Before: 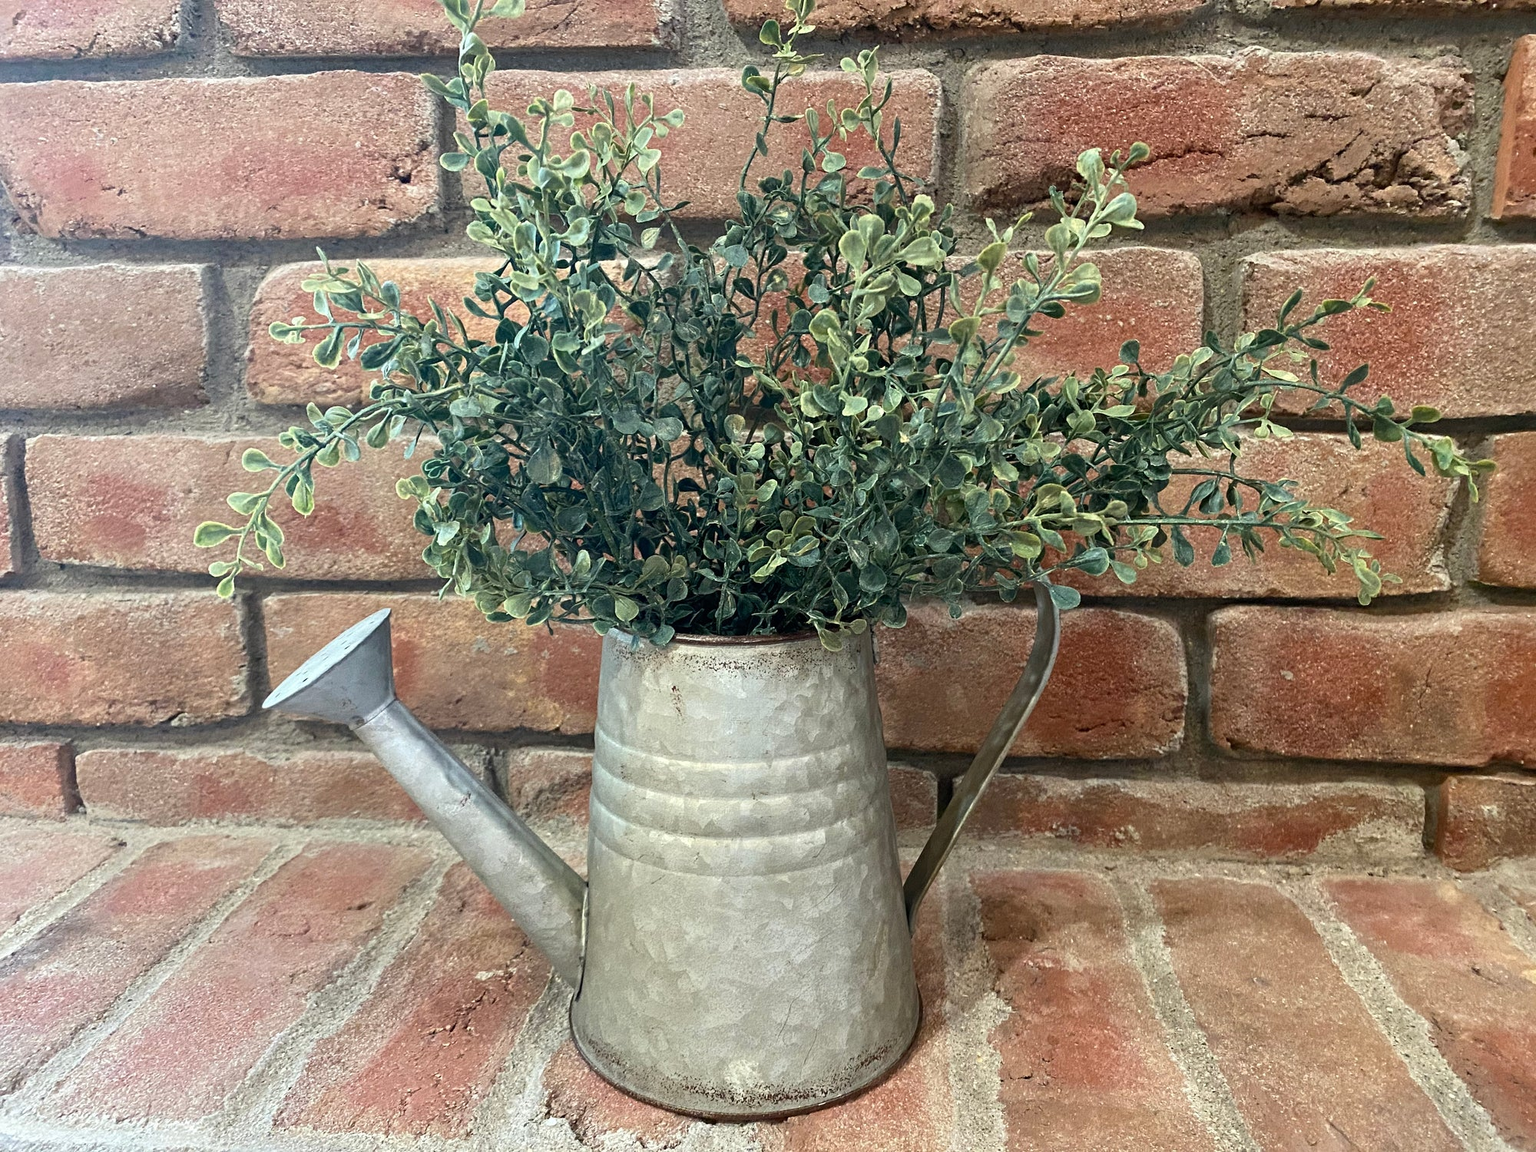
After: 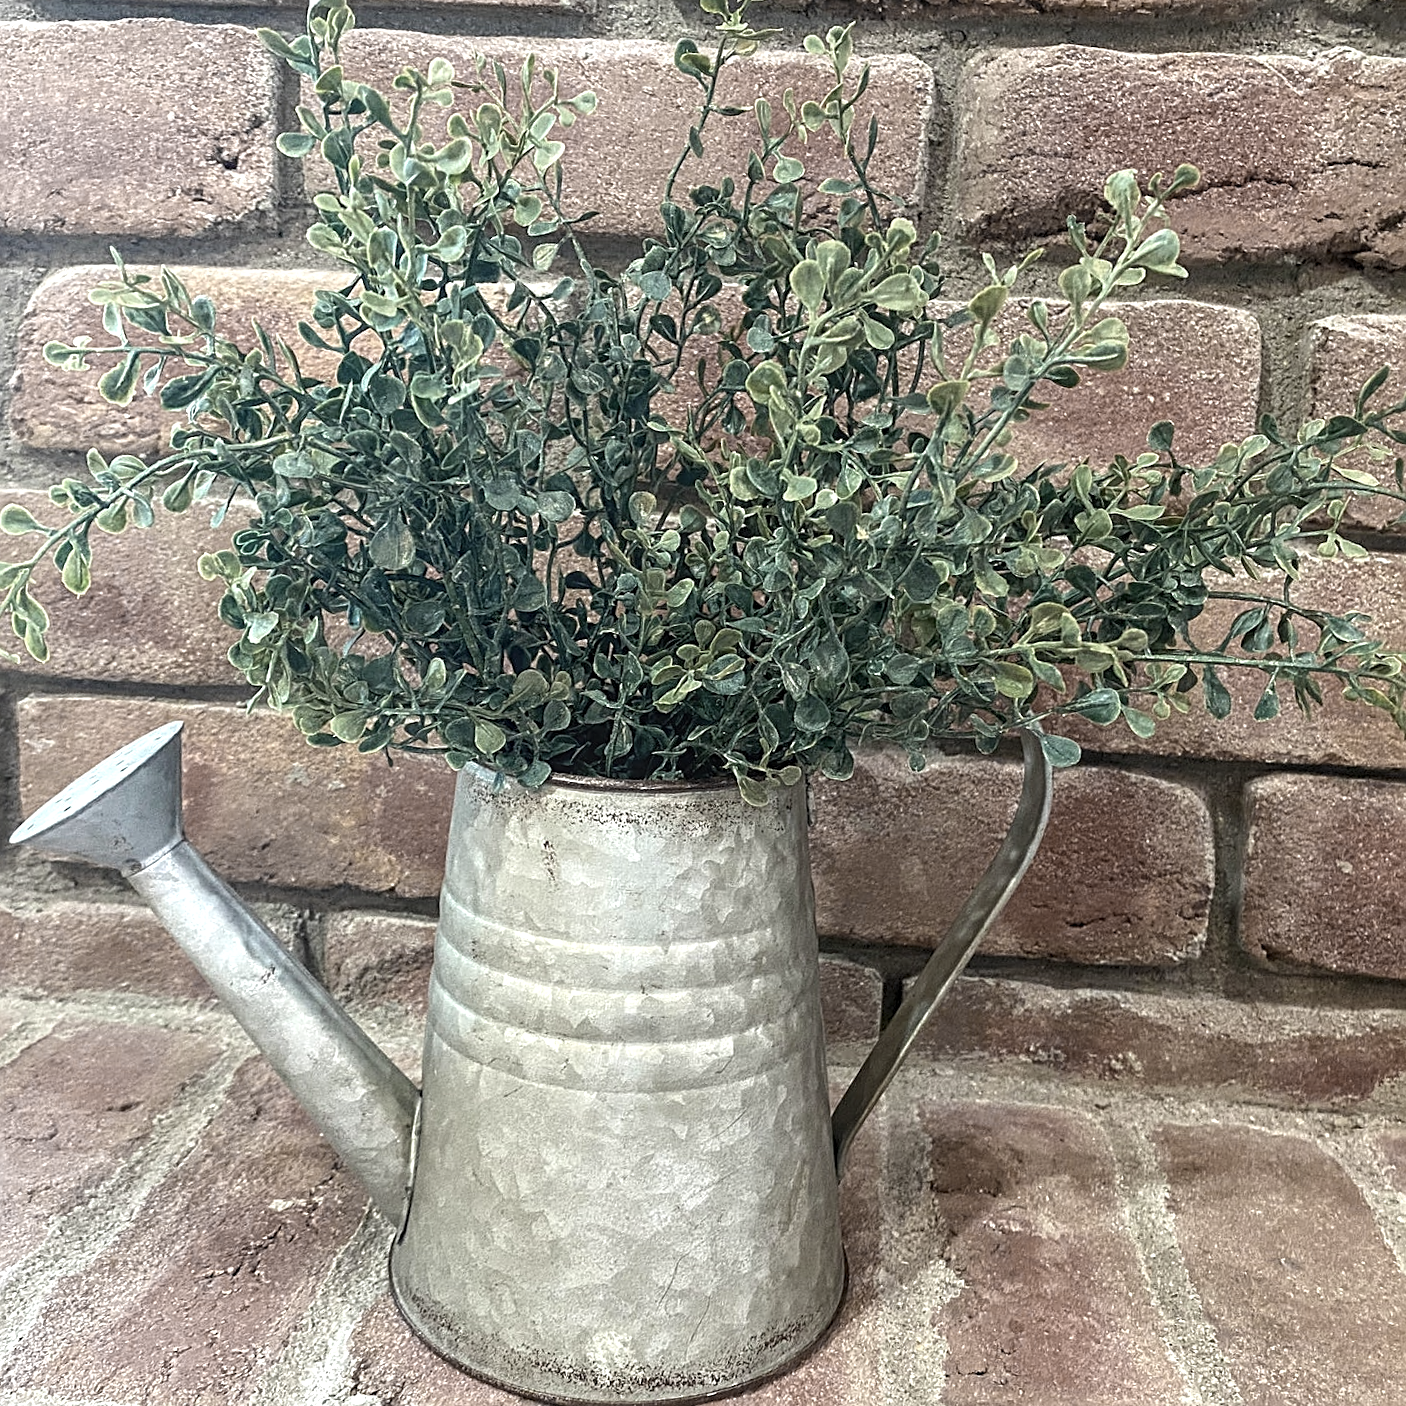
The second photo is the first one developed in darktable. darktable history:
color zones: curves: ch0 [(0, 0.487) (0.241, 0.395) (0.434, 0.373) (0.658, 0.412) (0.838, 0.487)]; ch1 [(0, 0) (0.053, 0.053) (0.211, 0.202) (0.579, 0.259) (0.781, 0.241)]
local contrast: on, module defaults
sharpen: on, module defaults
crop and rotate: angle -2.89°, left 14.016%, top 0.017%, right 11.009%, bottom 0.065%
exposure: black level correction -0.002, exposure 0.545 EV, compensate highlight preservation false
color correction: highlights b* -0.015, saturation 1.36
